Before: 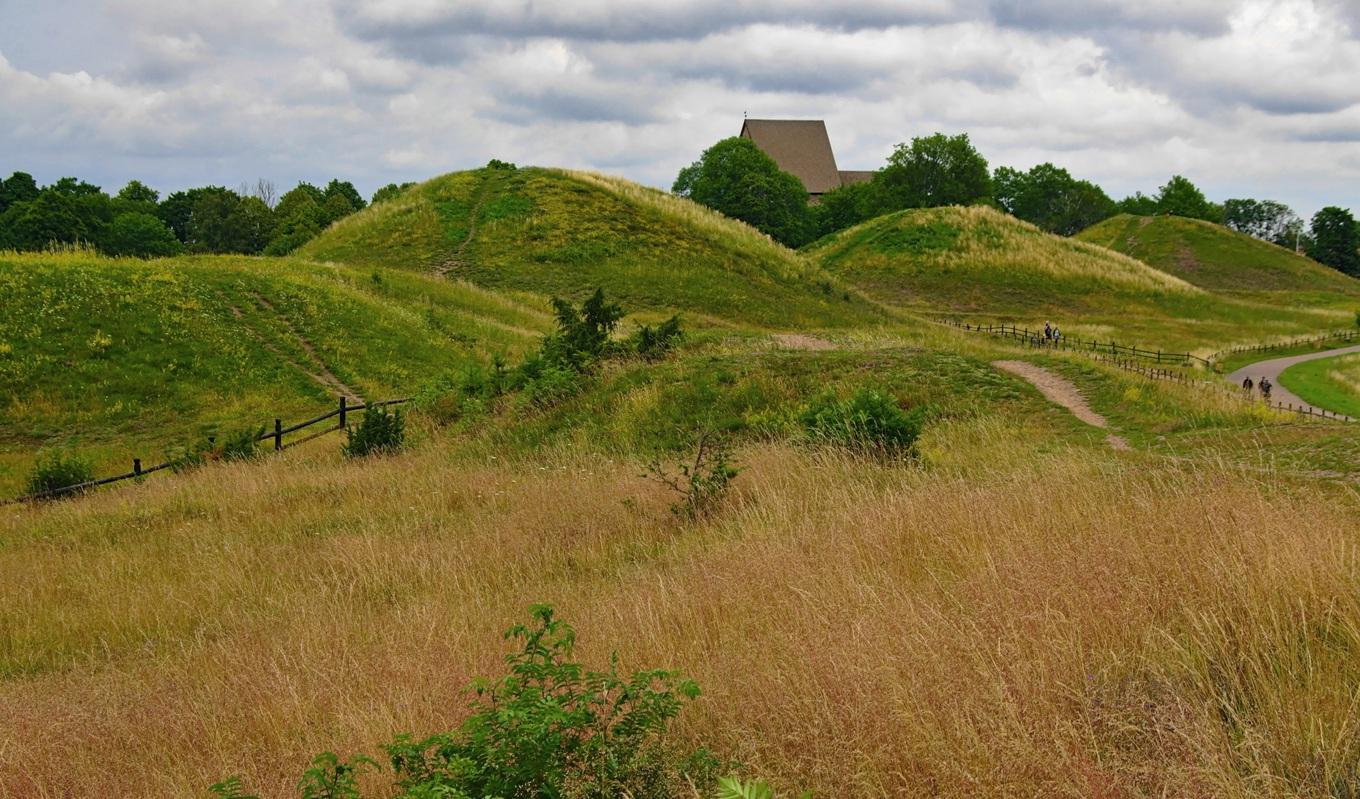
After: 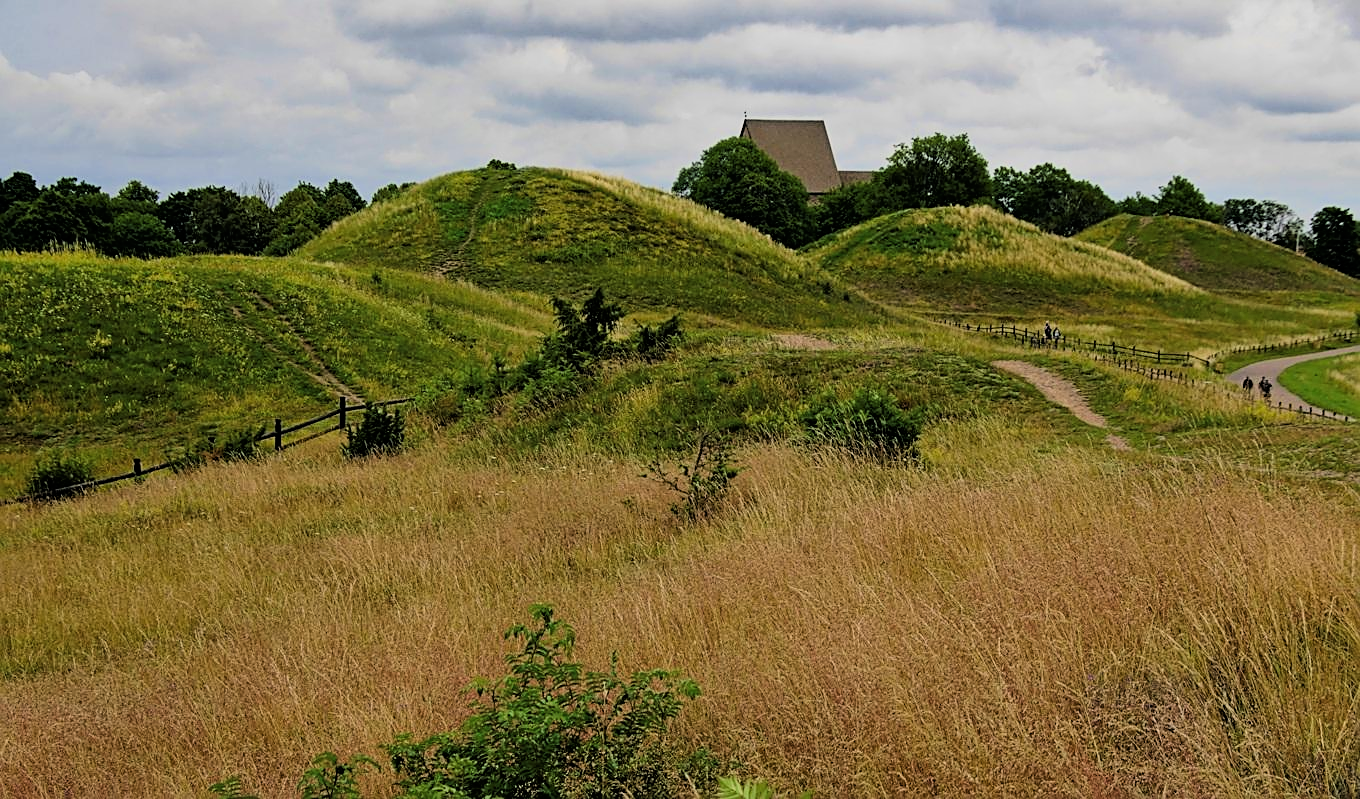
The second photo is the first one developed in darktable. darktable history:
filmic rgb: black relative exposure -7.65 EV, white relative exposure 4.56 EV, hardness 3.61, color science v6 (2022)
tone curve: curves: ch0 [(0, 0) (0.118, 0.034) (0.182, 0.124) (0.265, 0.214) (0.504, 0.508) (0.783, 0.825) (1, 1)], color space Lab, linked channels, preserve colors none
sharpen: on, module defaults
